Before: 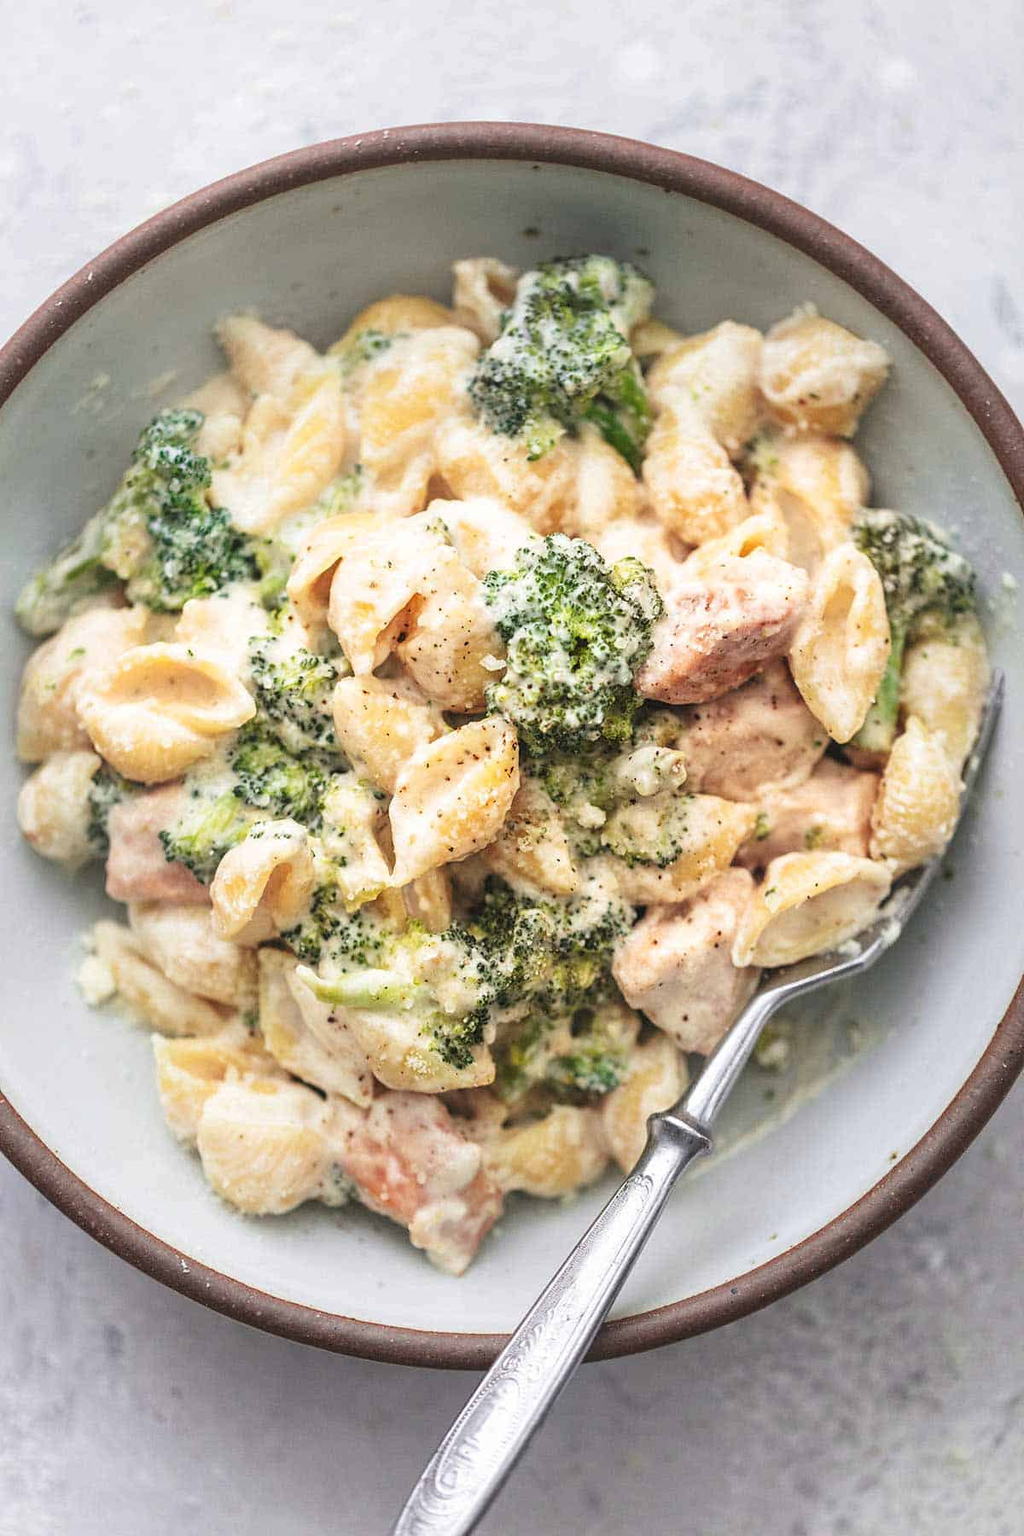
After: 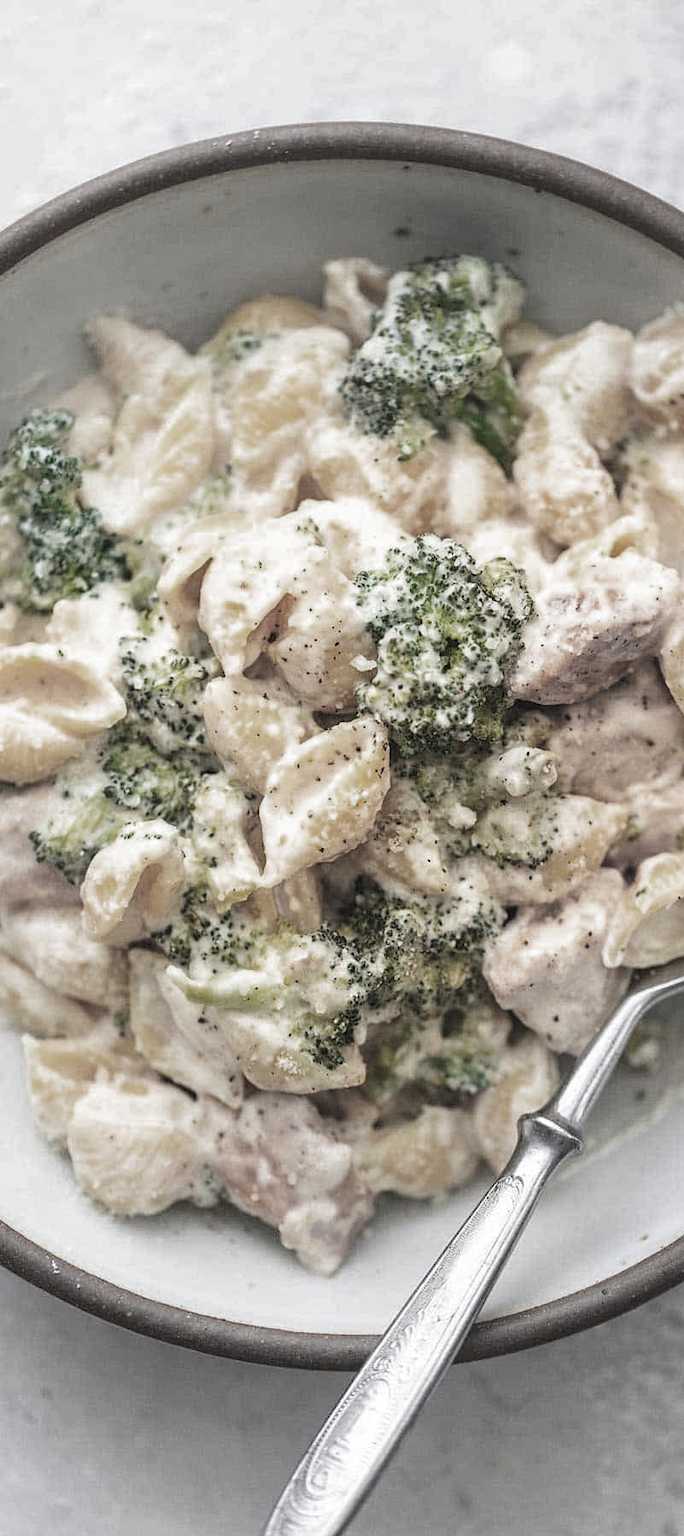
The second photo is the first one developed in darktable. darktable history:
shadows and highlights: shadows 31.02, highlights -0.123, highlights color adjustment 0.887%, soften with gaussian
color zones: curves: ch0 [(0, 0.487) (0.241, 0.395) (0.434, 0.373) (0.658, 0.412) (0.838, 0.487)]; ch1 [(0, 0) (0.053, 0.053) (0.211, 0.202) (0.579, 0.259) (0.781, 0.241)]
crop and rotate: left 12.685%, right 20.424%
